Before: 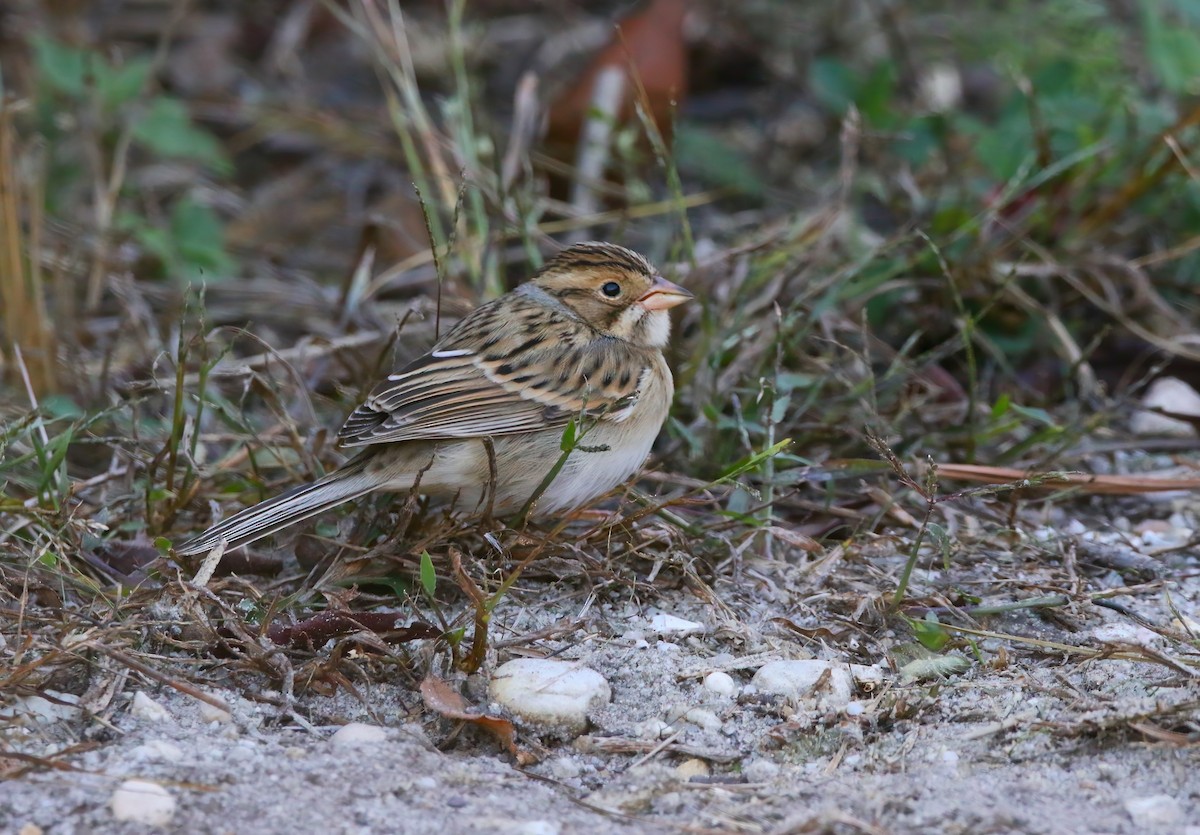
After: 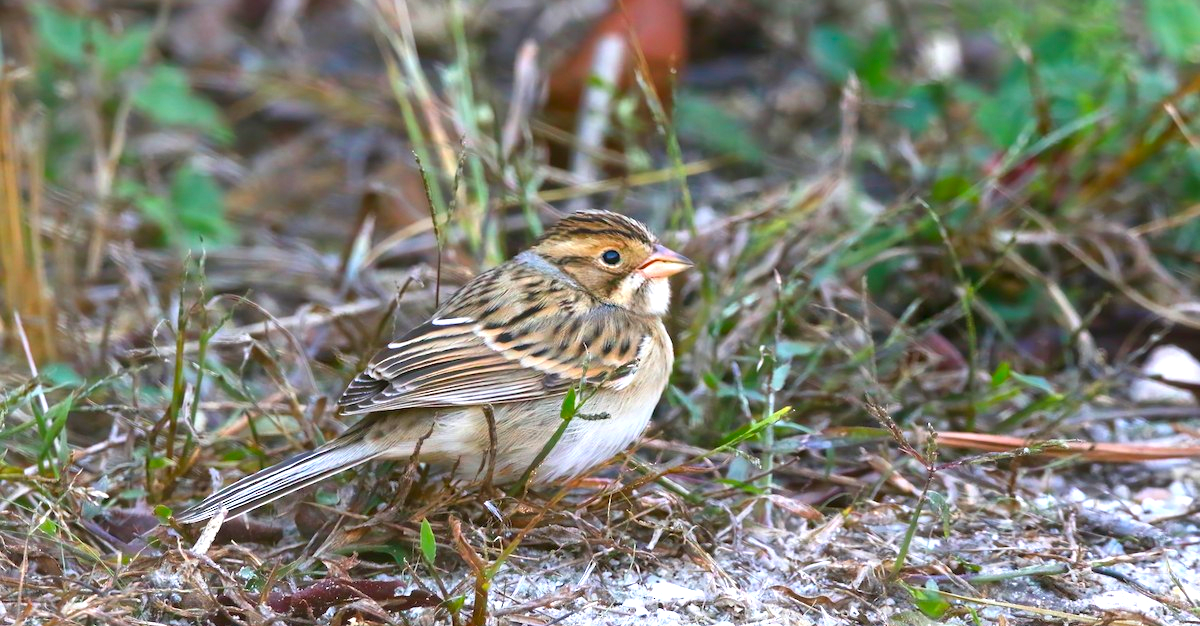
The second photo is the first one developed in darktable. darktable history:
crop: top 3.857%, bottom 21.132%
exposure: black level correction 0, exposure 1.1 EV, compensate exposure bias true, compensate highlight preservation false
contrast brightness saturation: brightness -0.02, saturation 0.35
